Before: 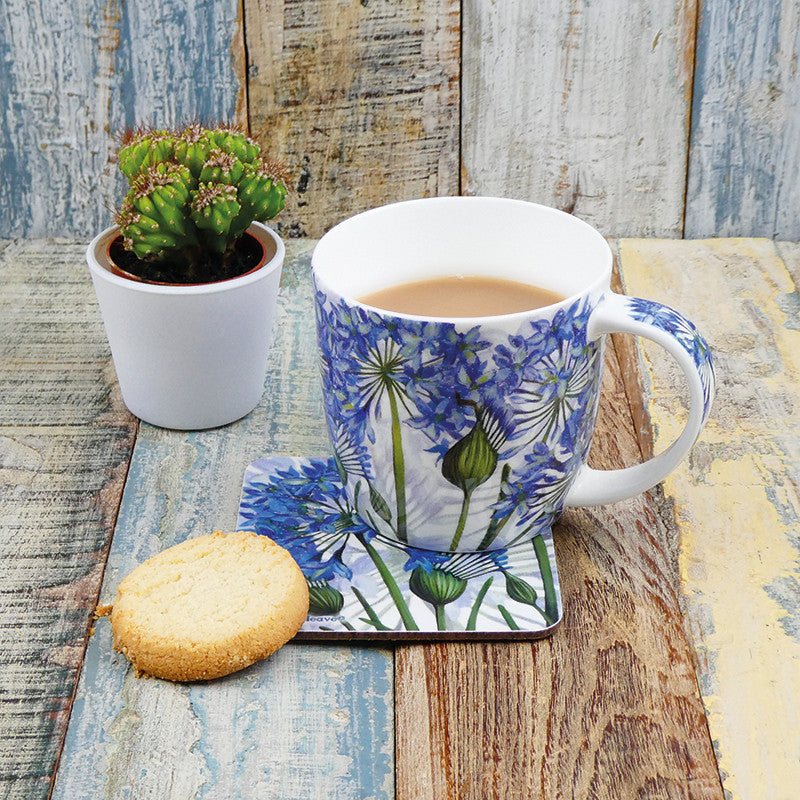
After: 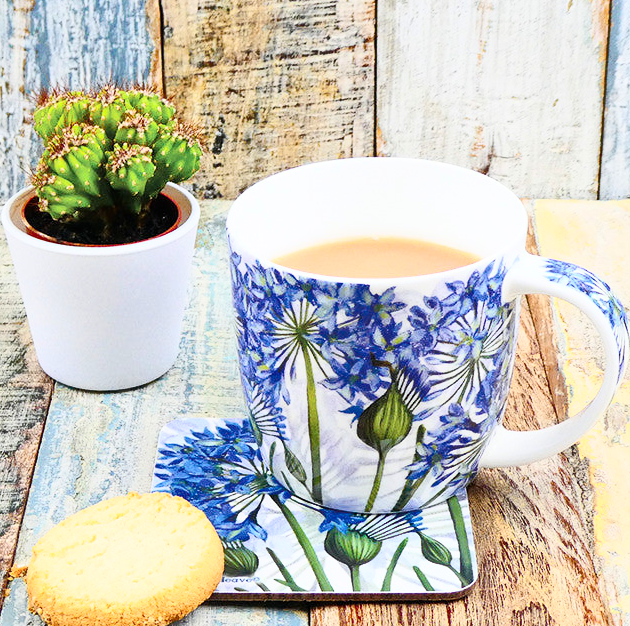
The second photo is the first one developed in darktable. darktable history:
shadows and highlights: shadows -69.8, highlights 34.27, soften with gaussian
crop and rotate: left 10.708%, top 5.097%, right 10.441%, bottom 16.615%
contrast brightness saturation: contrast 0.399, brightness 0.099, saturation 0.208
tone equalizer: -7 EV 0.143 EV, -6 EV 0.617 EV, -5 EV 1.15 EV, -4 EV 1.37 EV, -3 EV 1.14 EV, -2 EV 0.6 EV, -1 EV 0.157 EV
